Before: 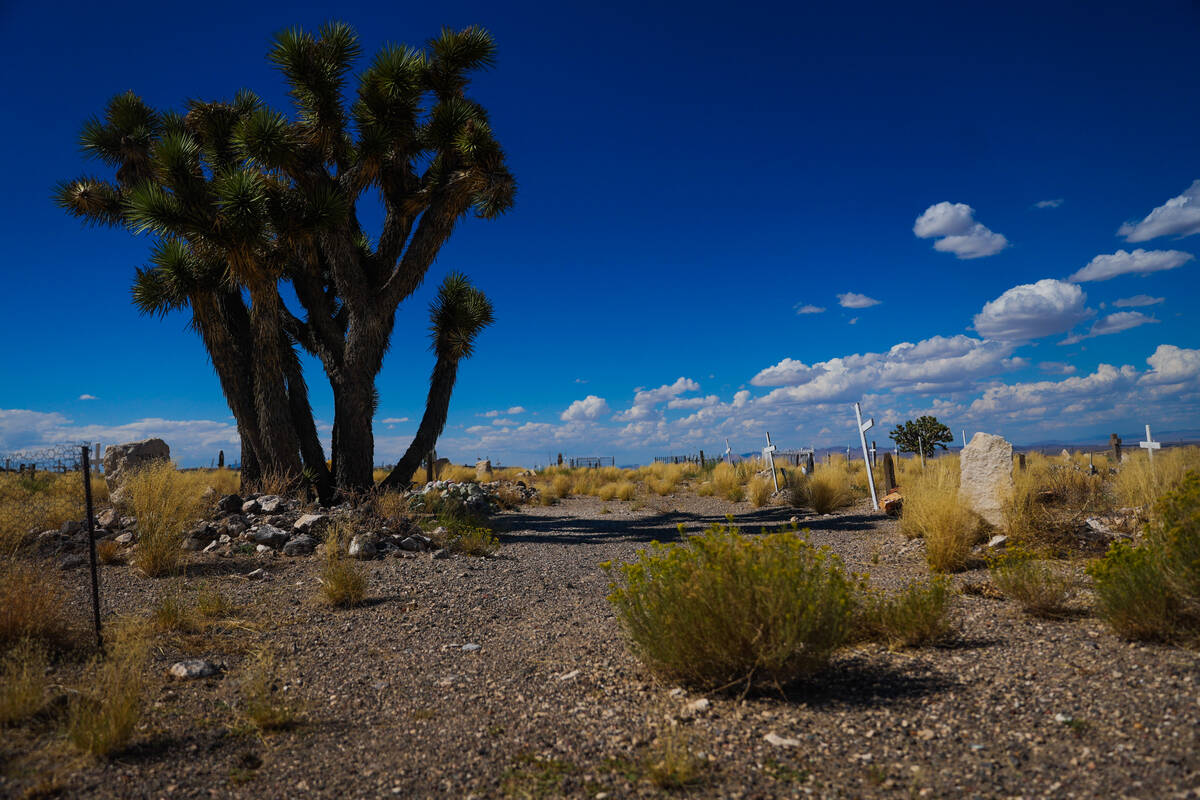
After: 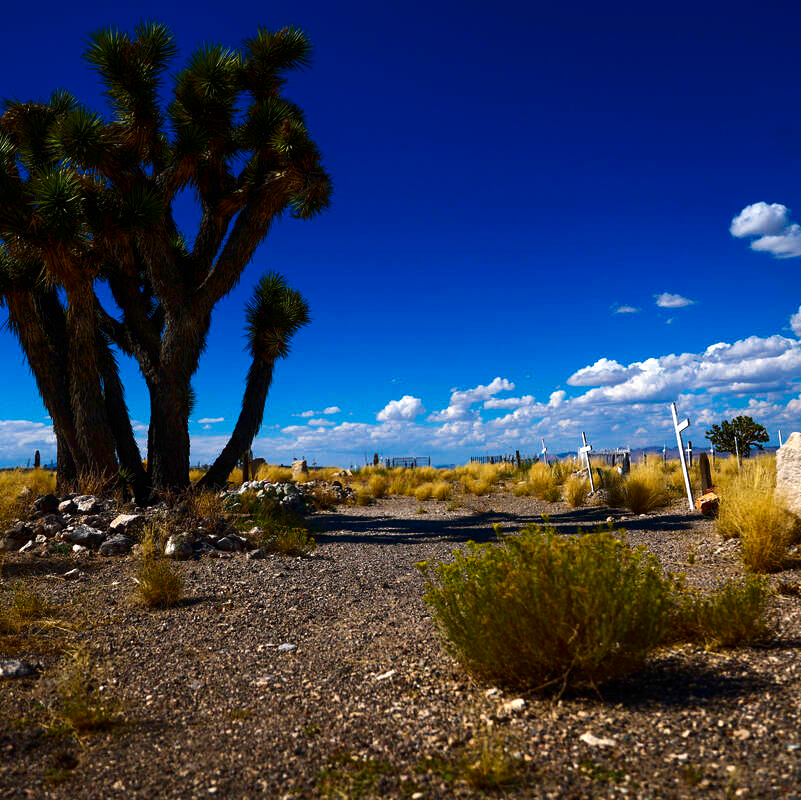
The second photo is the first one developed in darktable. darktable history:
crop: left 15.412%, right 17.796%
contrast brightness saturation: contrast 0.1, brightness -0.275, saturation 0.147
exposure: exposure 0.998 EV, compensate highlight preservation false
